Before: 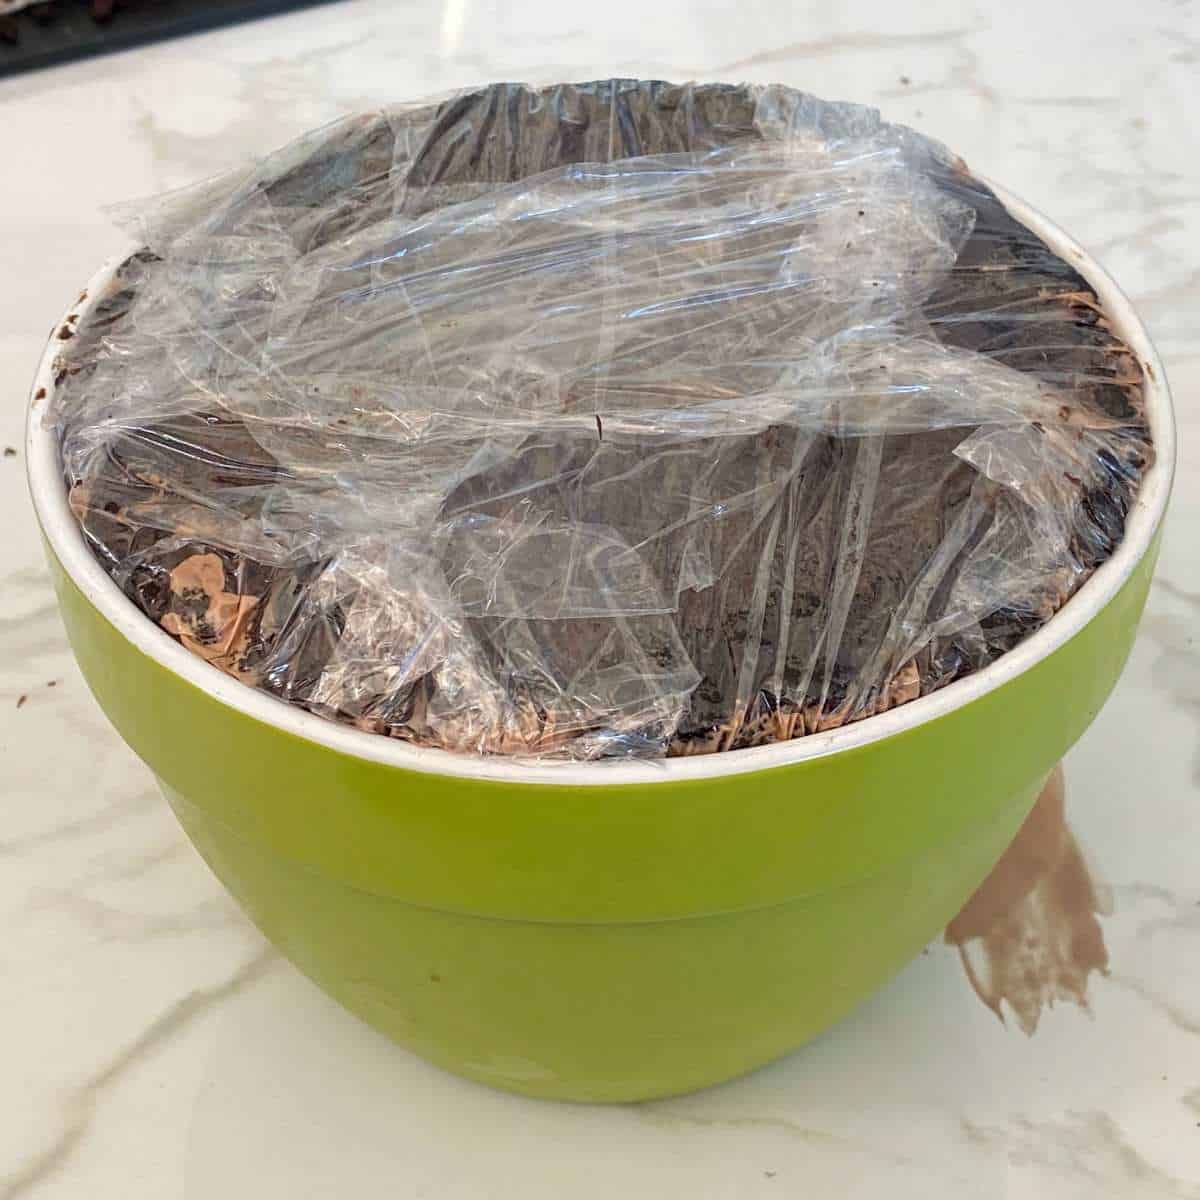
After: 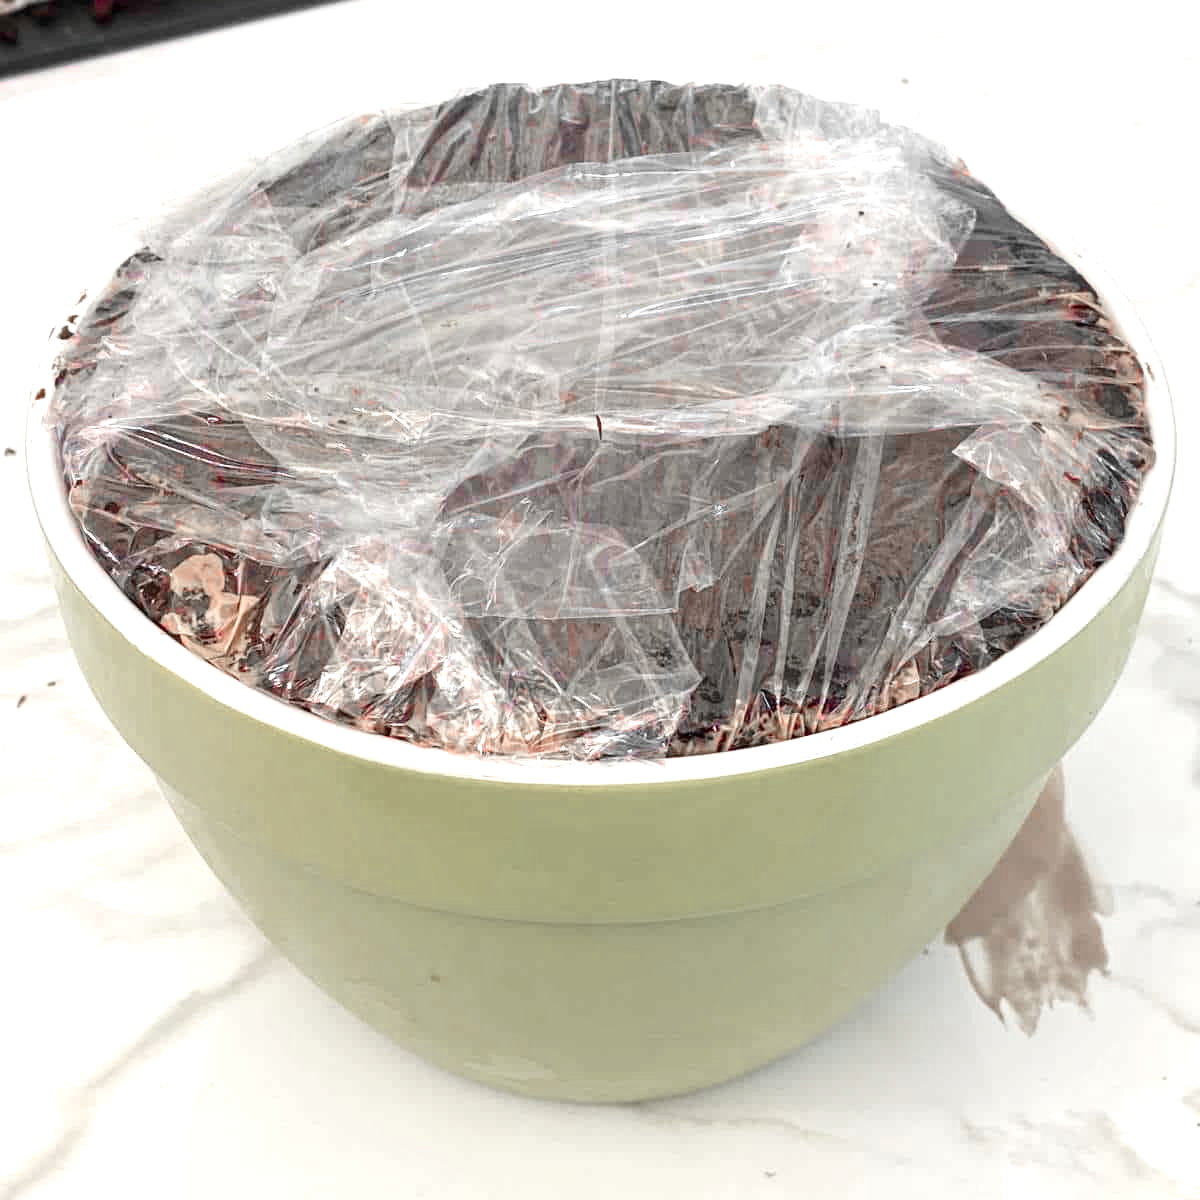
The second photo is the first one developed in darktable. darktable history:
exposure: exposure 0.564 EV, compensate highlight preservation false
color zones: curves: ch1 [(0, 0.831) (0.08, 0.771) (0.157, 0.268) (0.241, 0.207) (0.562, -0.005) (0.714, -0.013) (0.876, 0.01) (1, 0.831)]
shadows and highlights: shadows -12.5, white point adjustment 4, highlights 28.33
